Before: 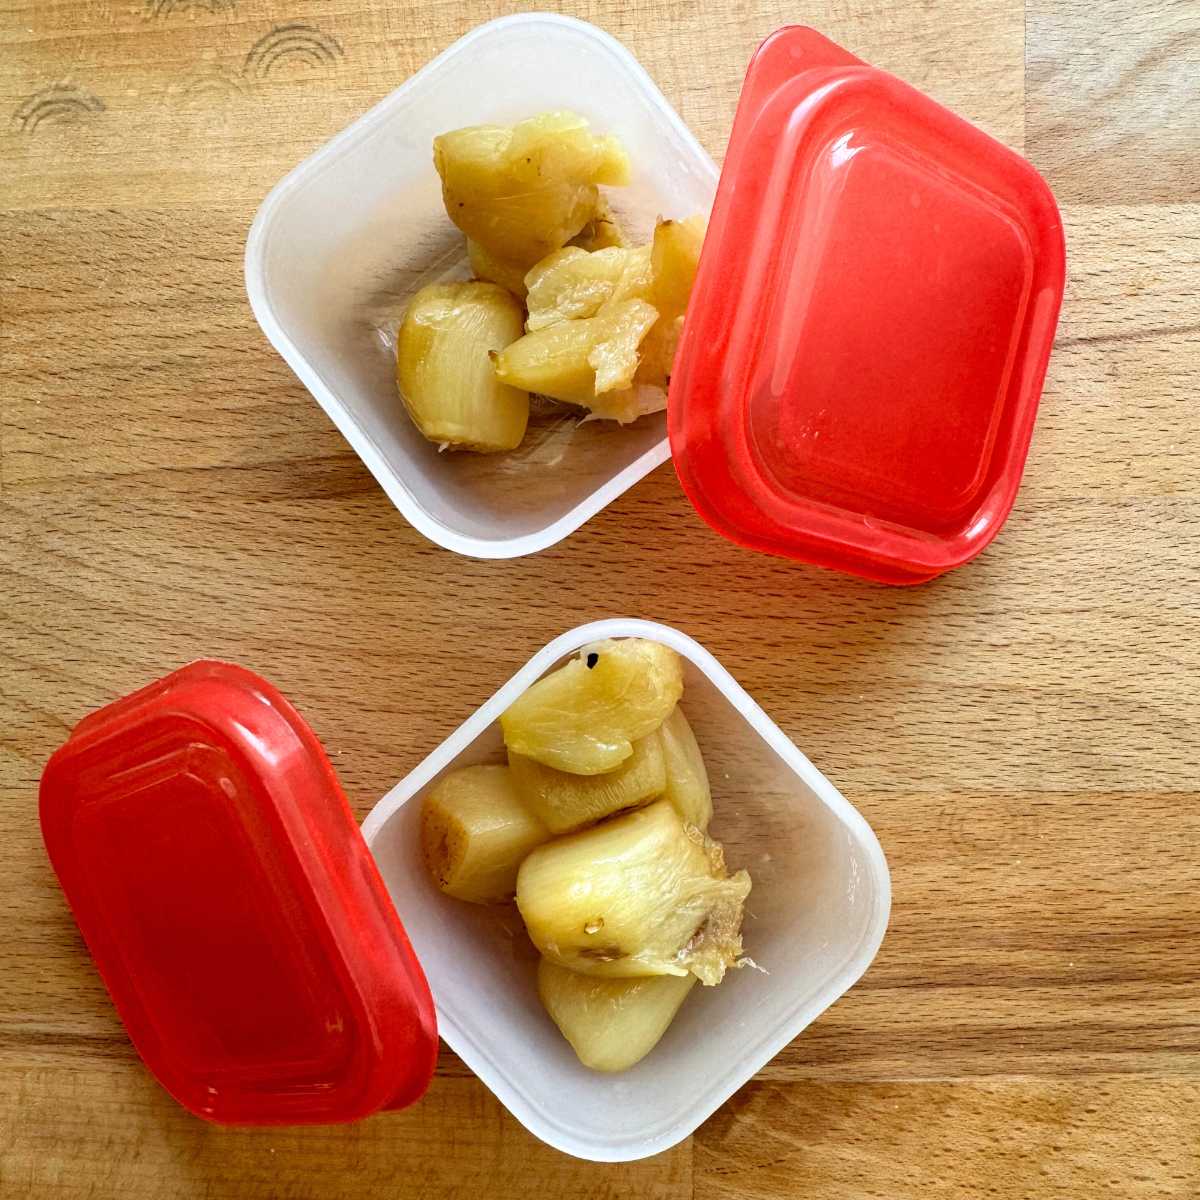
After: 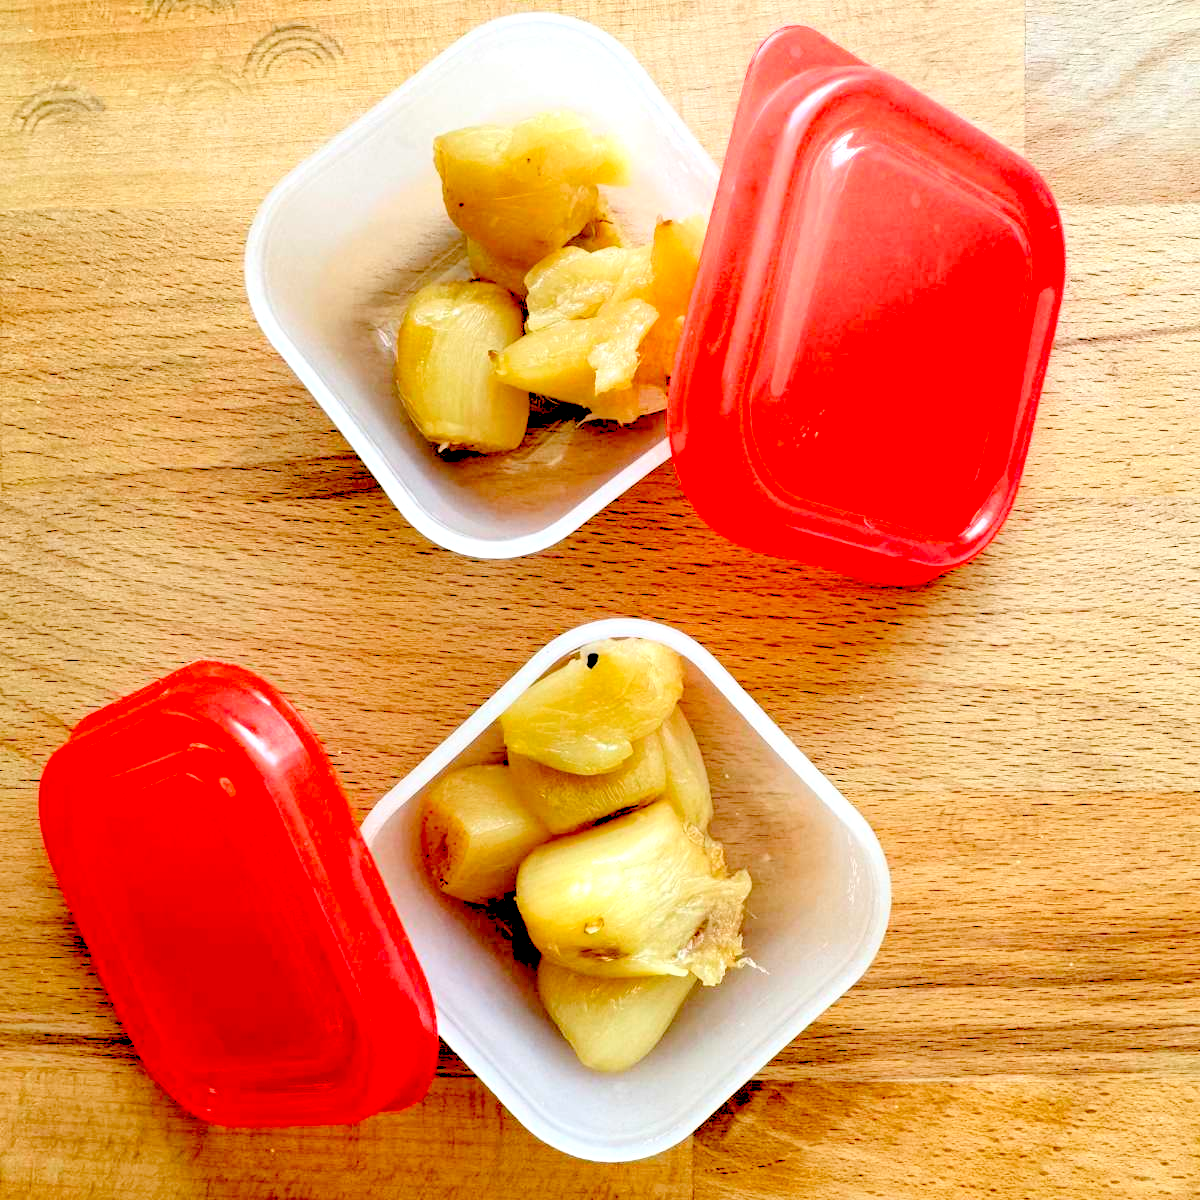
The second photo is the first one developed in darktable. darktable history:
tone equalizer: -8 EV 0.071 EV
levels: levels [0.093, 0.434, 0.988]
exposure: black level correction 0.024, exposure 0.183 EV, compensate highlight preservation false
